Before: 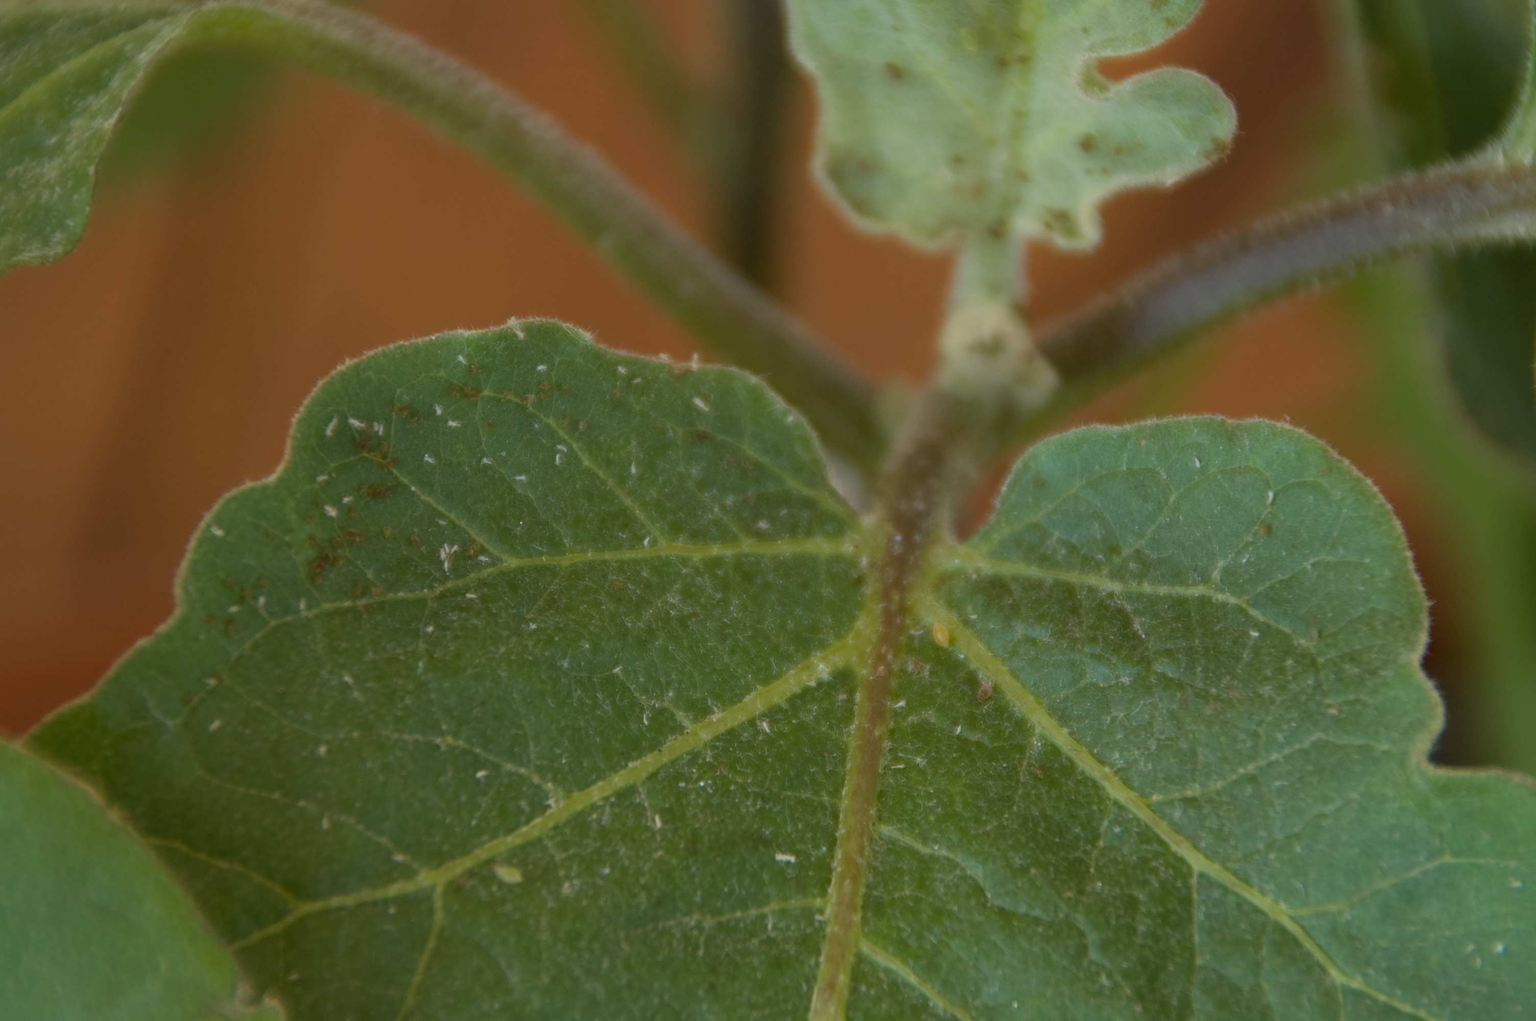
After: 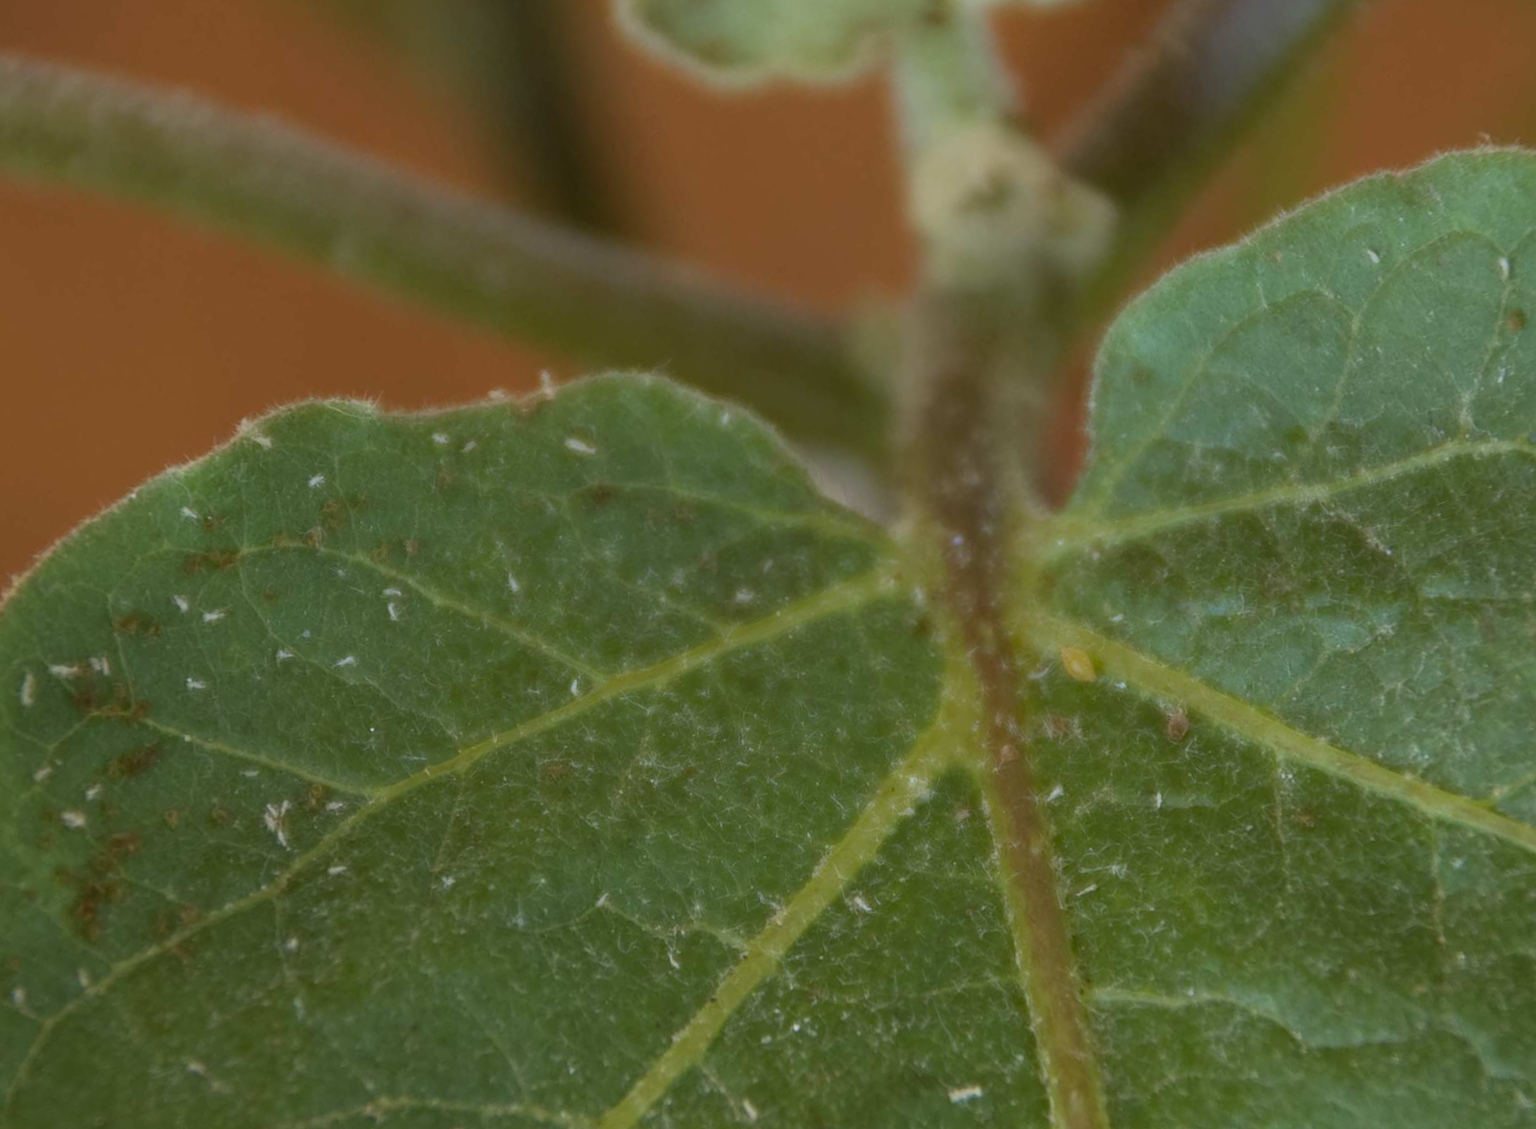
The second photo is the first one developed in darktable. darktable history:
crop and rotate: angle 20.23°, left 6.778%, right 3.803%, bottom 1.058%
color zones: curves: ch0 [(0.25, 0.5) (0.463, 0.627) (0.484, 0.637) (0.75, 0.5)]
